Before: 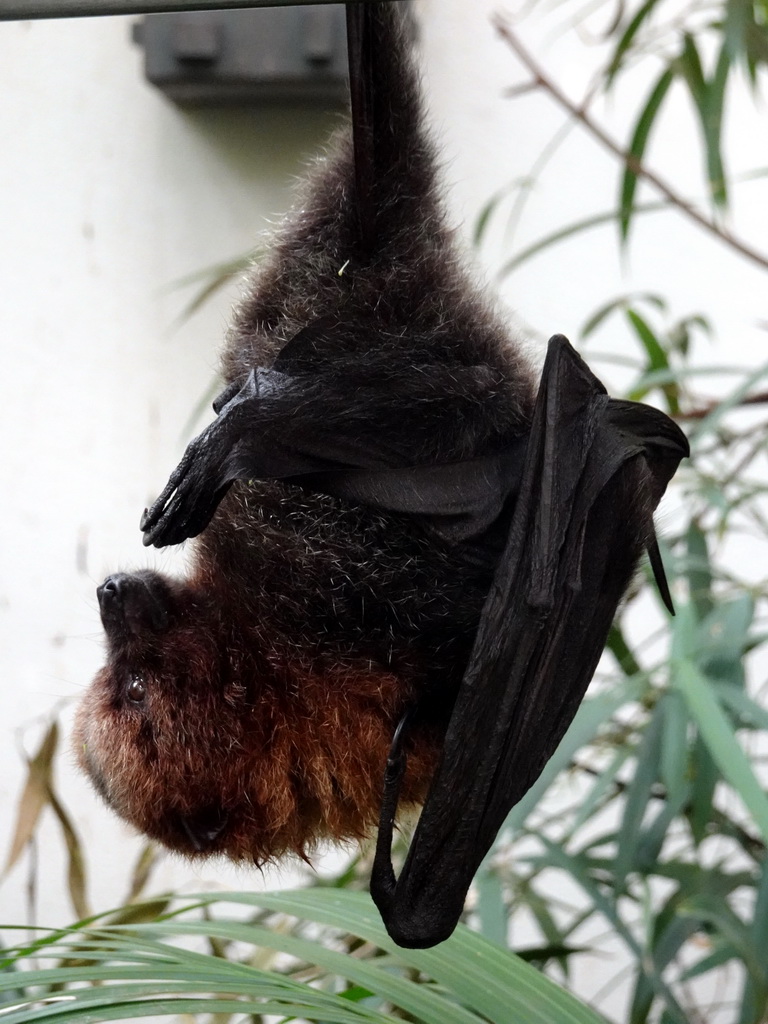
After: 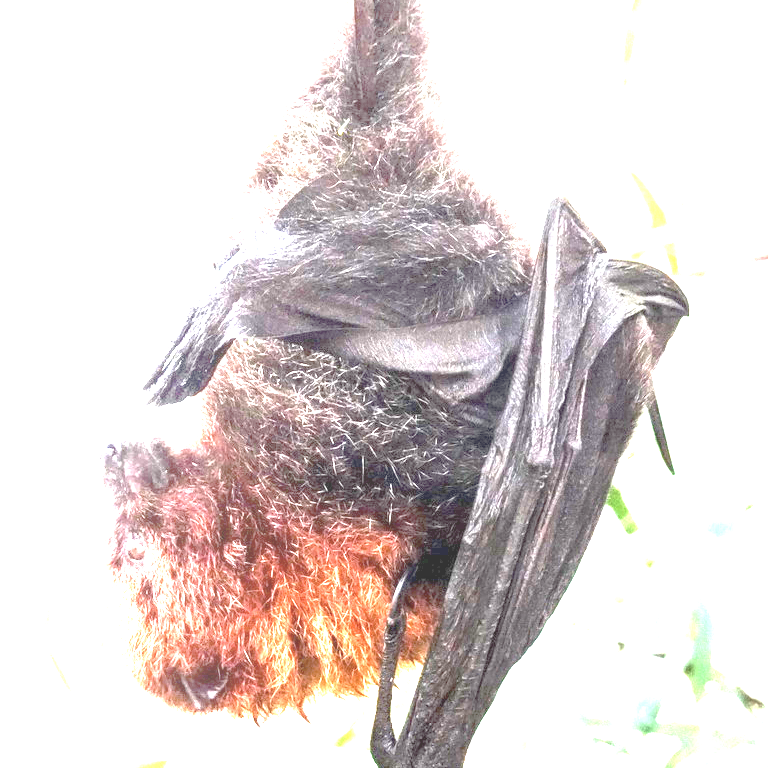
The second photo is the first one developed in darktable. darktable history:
exposure: black level correction 0, exposure 4 EV, compensate exposure bias true, compensate highlight preservation false
local contrast: on, module defaults
crop: top 13.819%, bottom 11.169%
